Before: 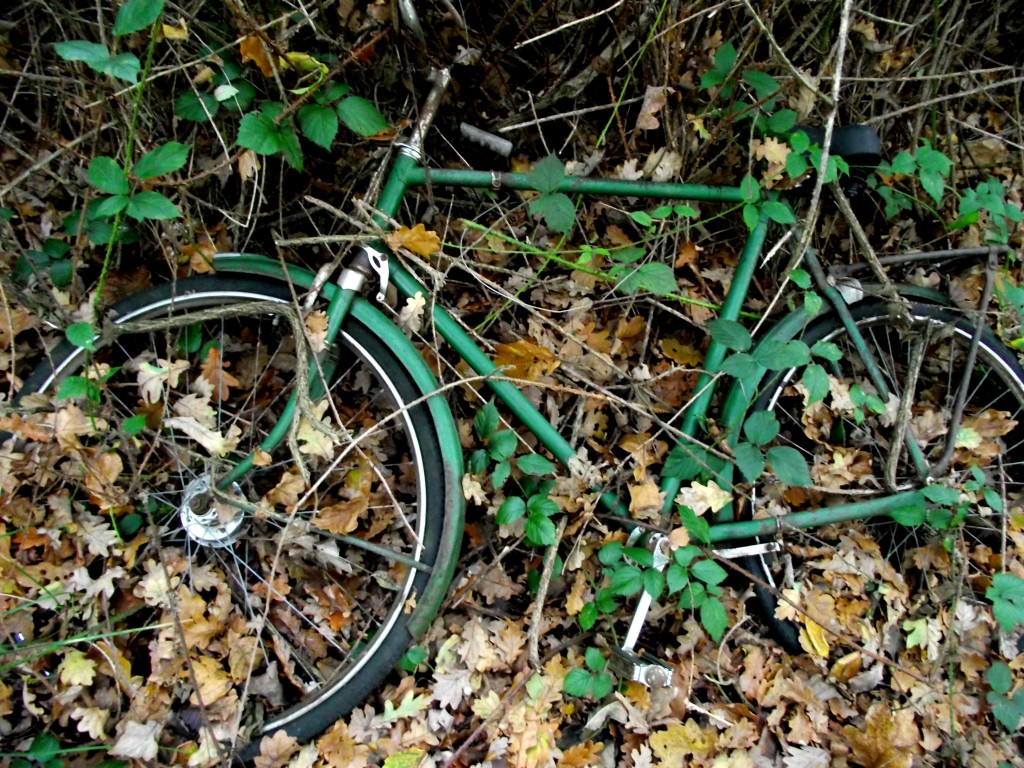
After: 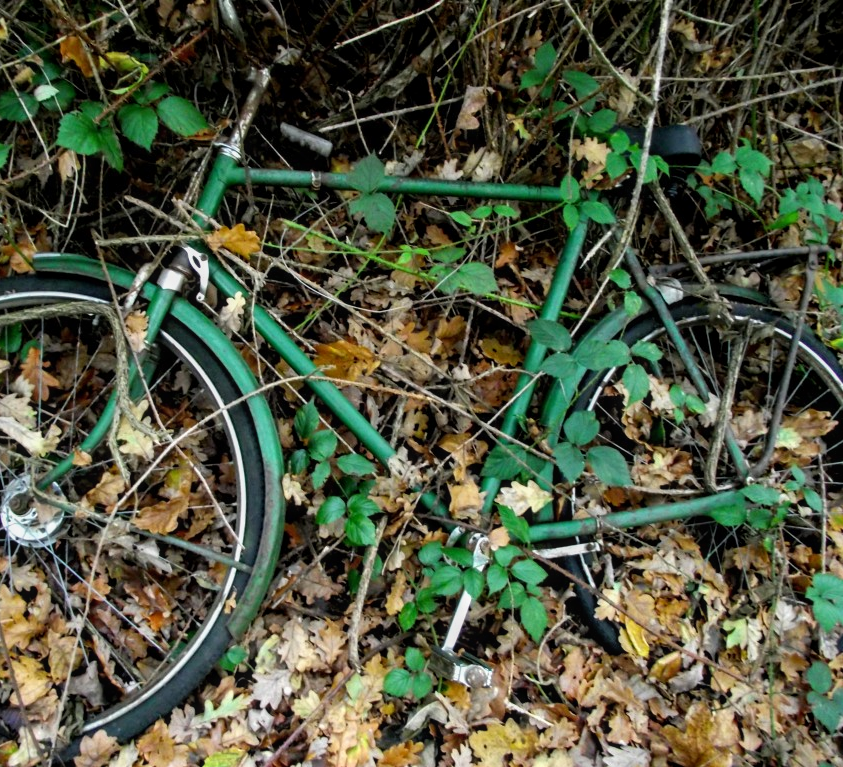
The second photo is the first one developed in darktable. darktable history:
crop: left 17.582%, bottom 0.031%
local contrast: detail 115%
